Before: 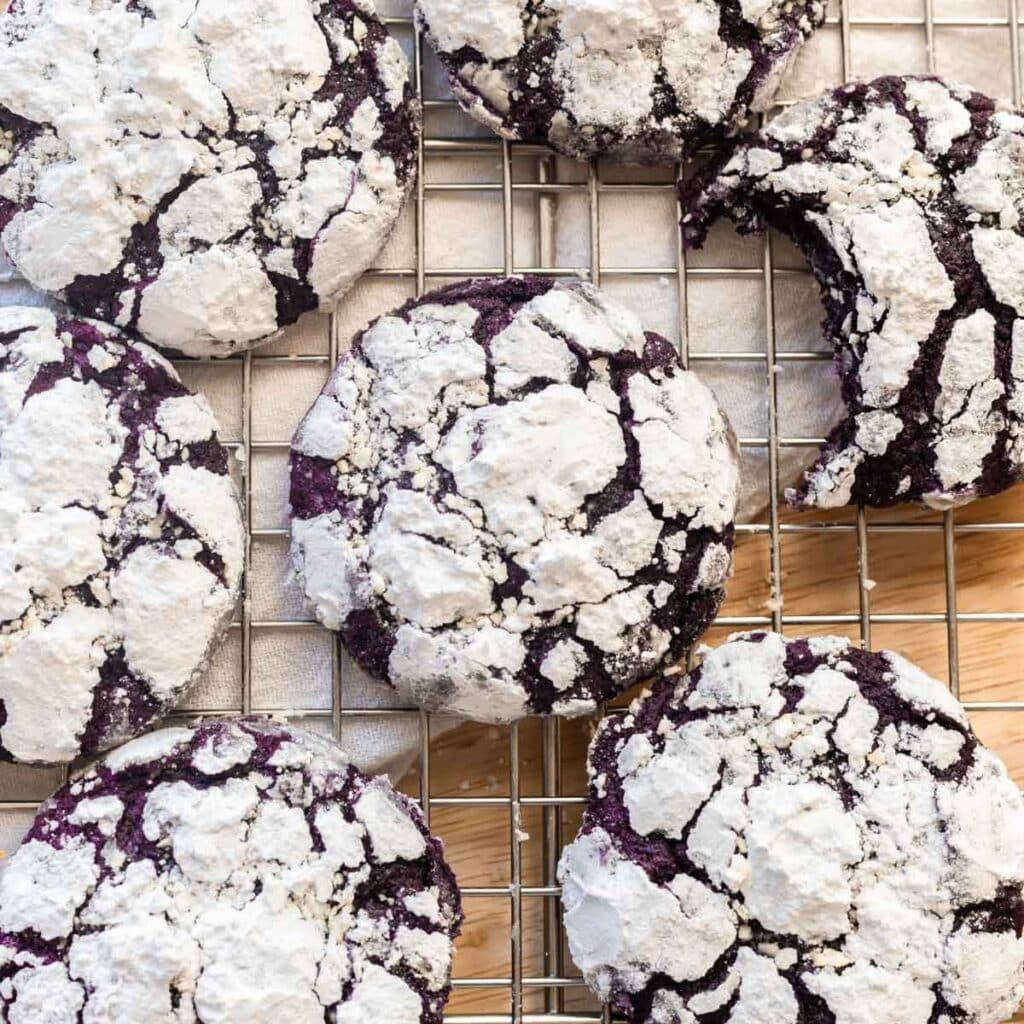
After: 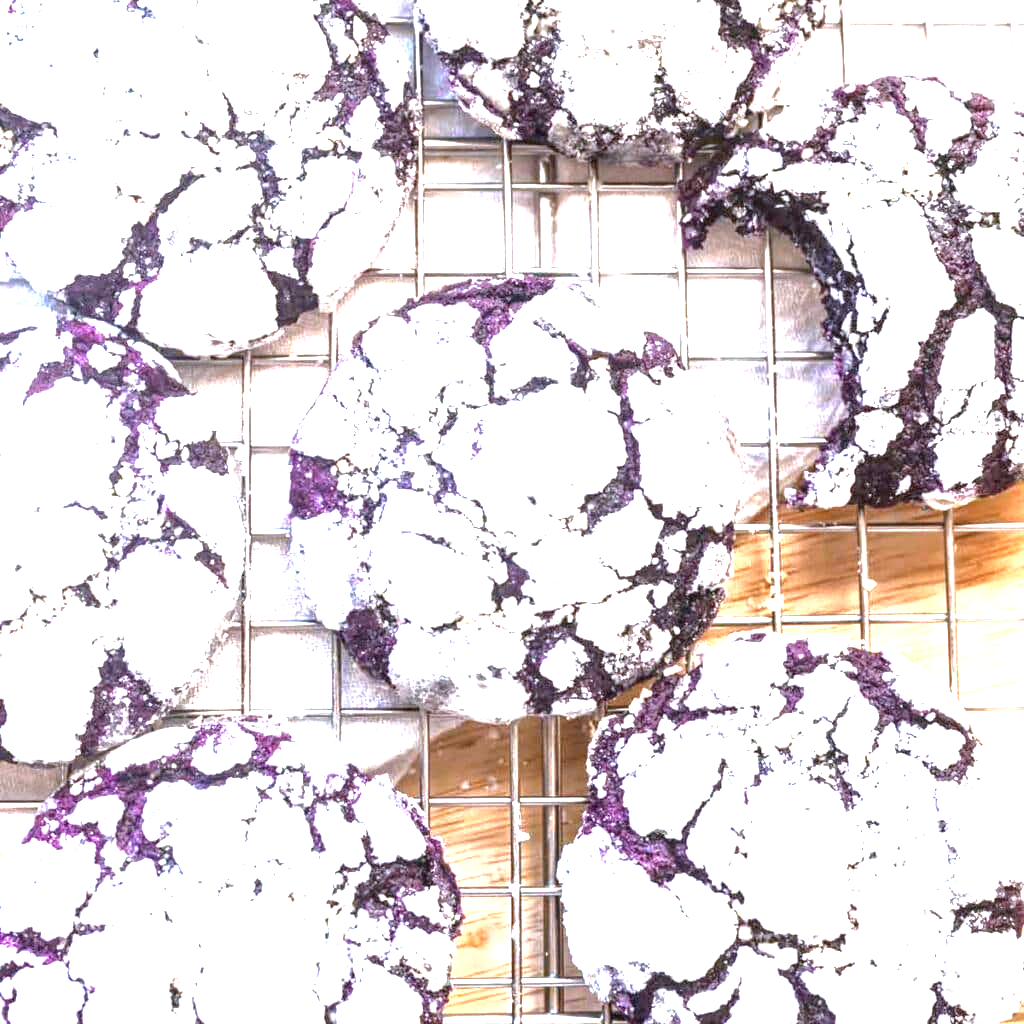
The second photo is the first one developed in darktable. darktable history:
exposure: exposure 2 EV, compensate highlight preservation false
shadows and highlights: shadows 25, white point adjustment -3, highlights -30
local contrast: on, module defaults
color calibration: illuminant as shot in camera, x 0.37, y 0.382, temperature 4313.32 K
